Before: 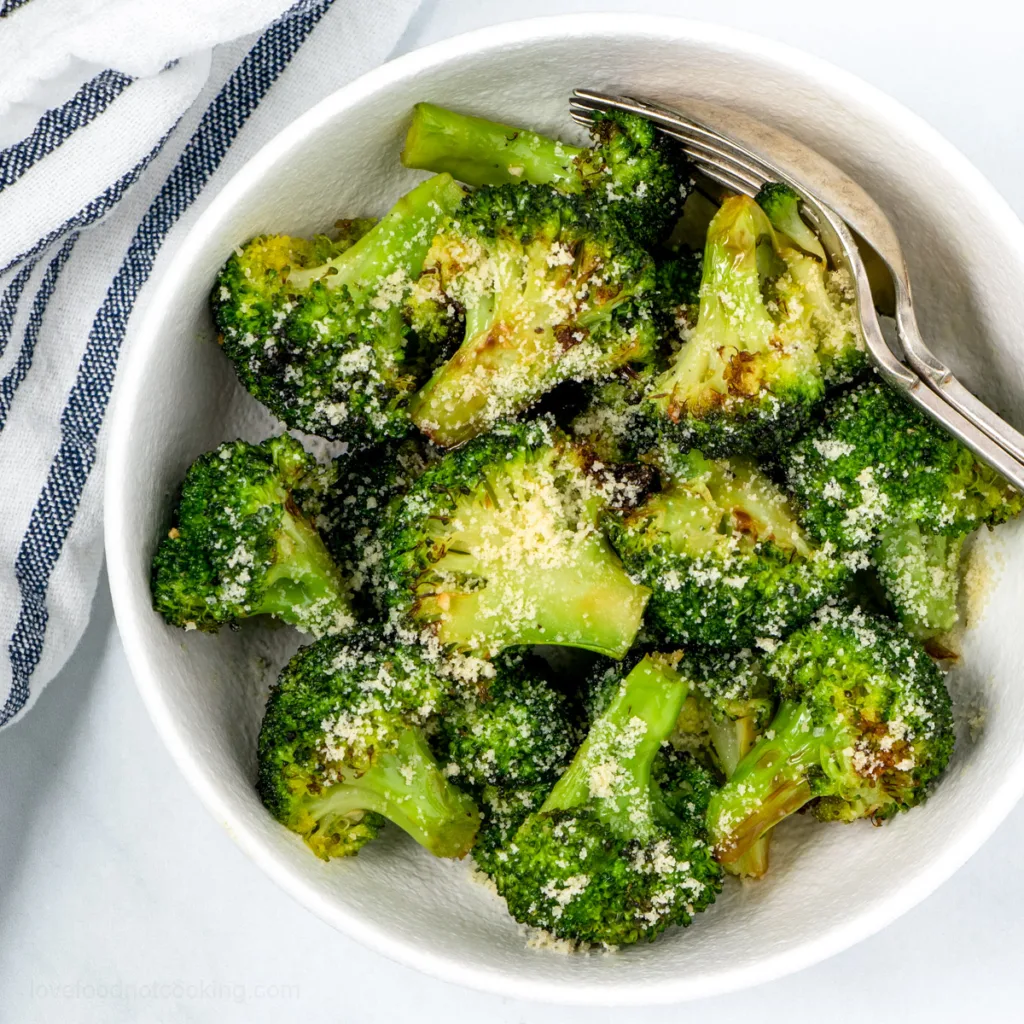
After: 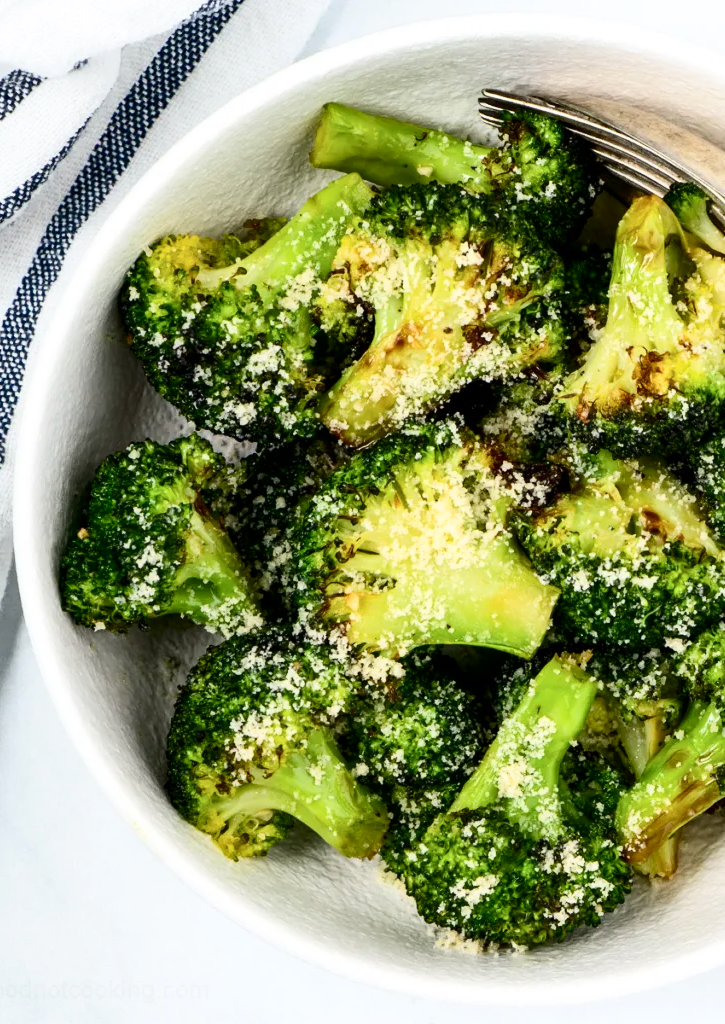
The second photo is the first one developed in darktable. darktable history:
crop and rotate: left 8.981%, right 20.188%
color correction: highlights a* -0.129, highlights b* 0.099
haze removal: strength 0.102, compatibility mode true, adaptive false
contrast brightness saturation: contrast 0.282
